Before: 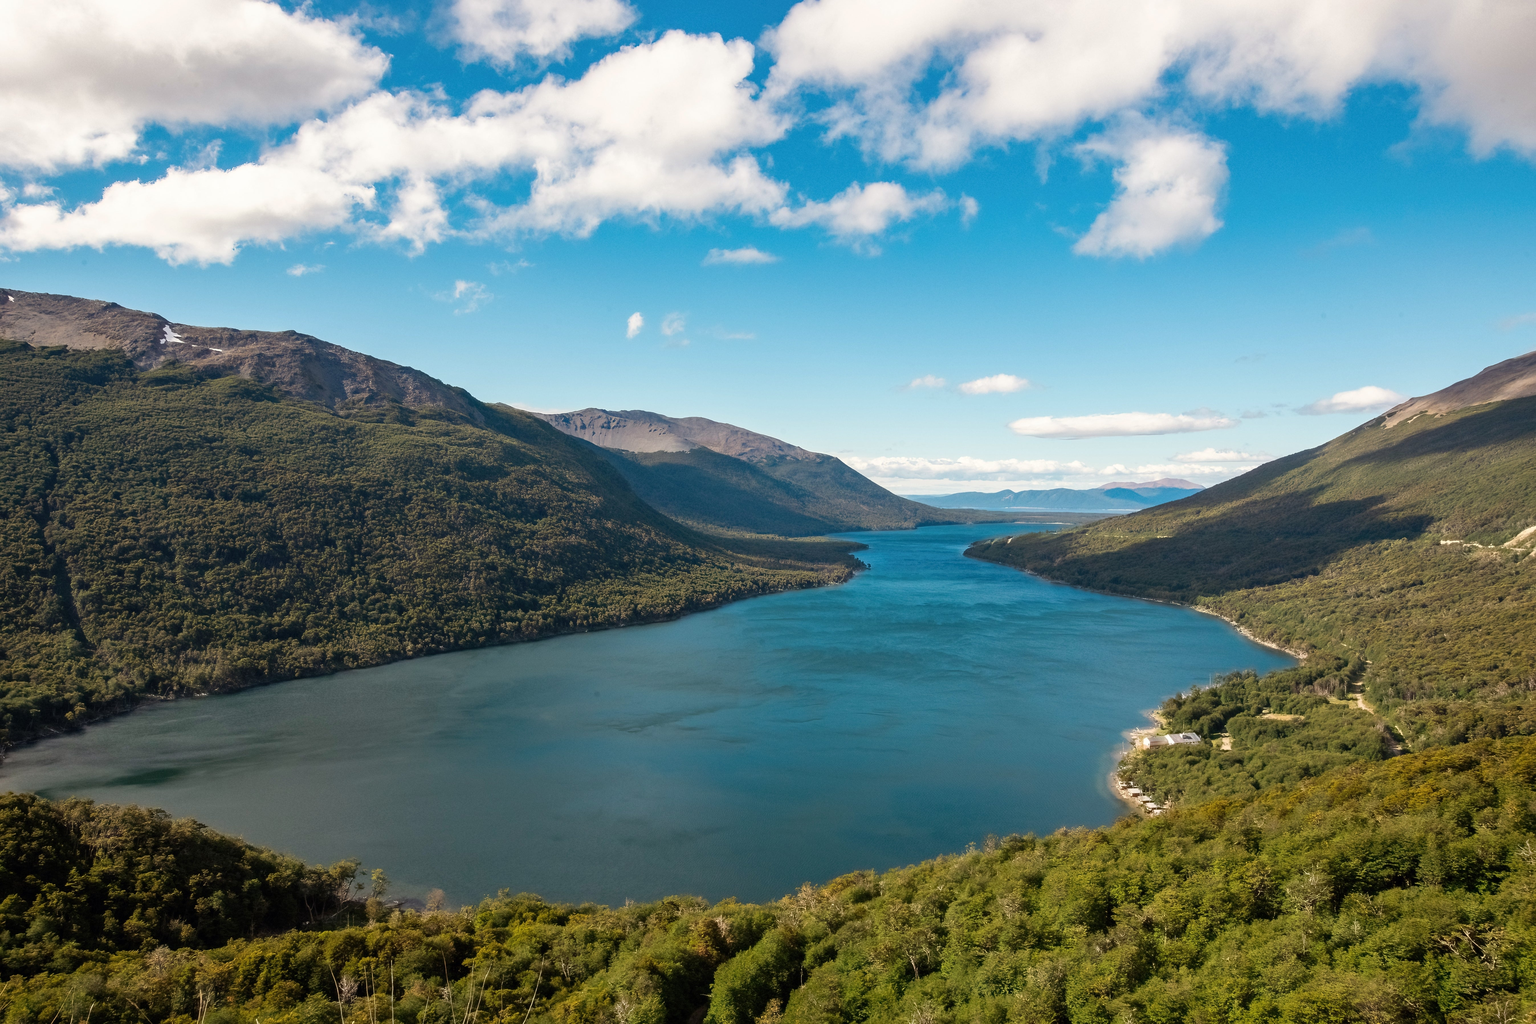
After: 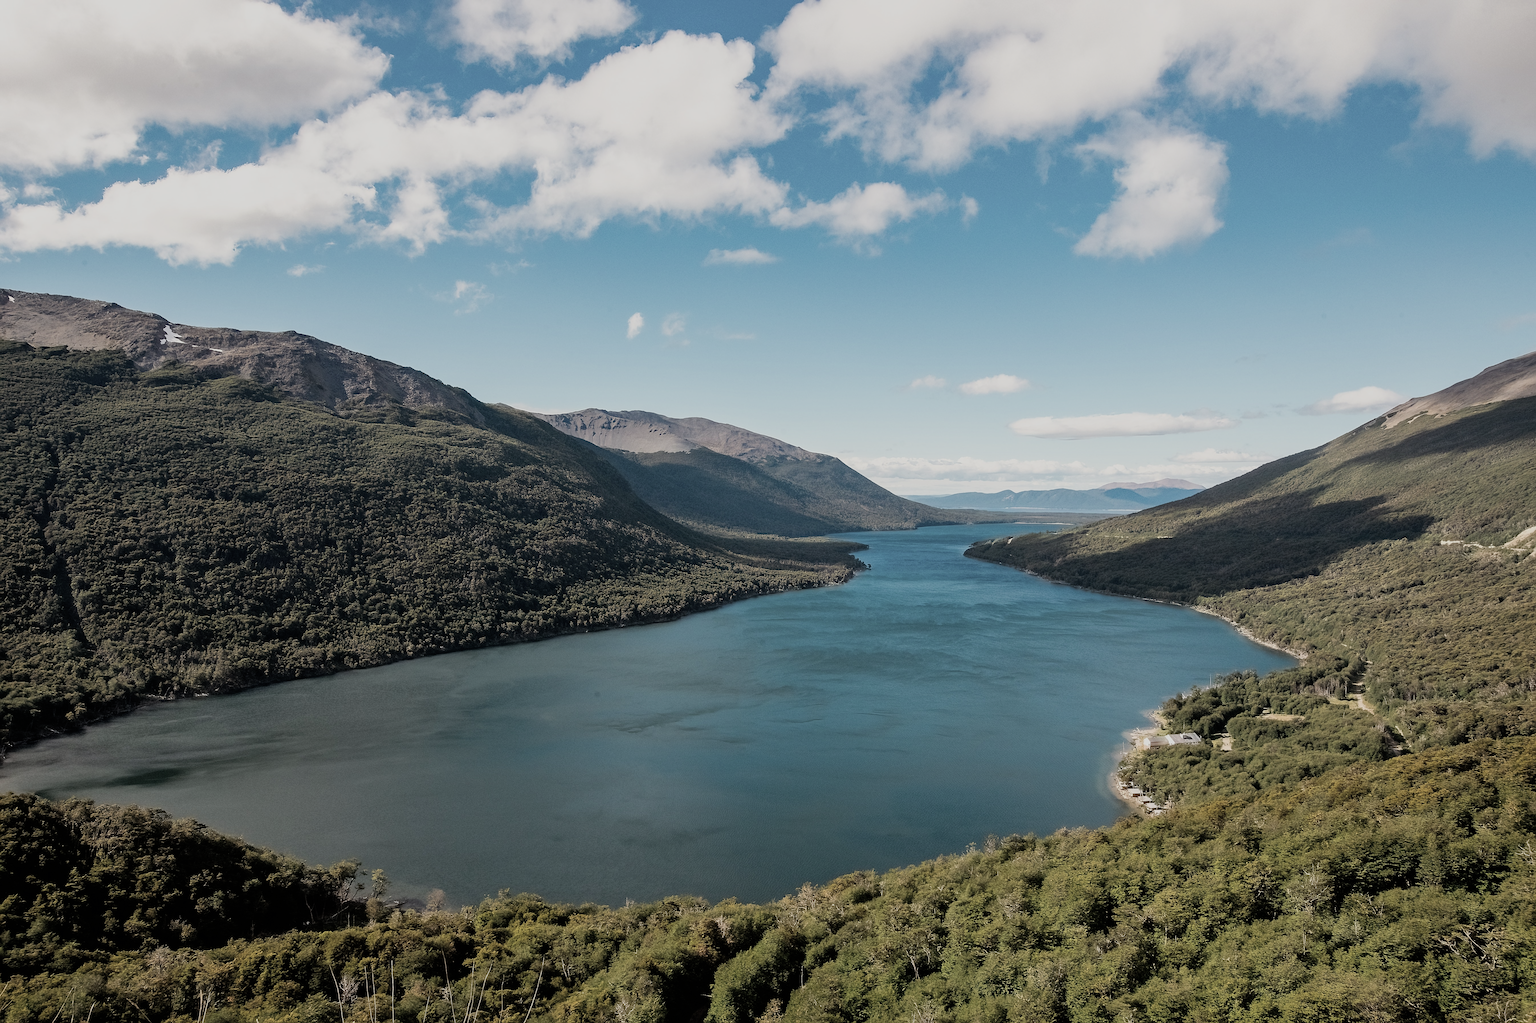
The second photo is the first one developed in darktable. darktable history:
sharpen: on, module defaults
color correction: highlights b* -0.042, saturation 0.624
filmic rgb: black relative exposure -7.65 EV, white relative exposure 4.56 EV, hardness 3.61, contrast 1.059
